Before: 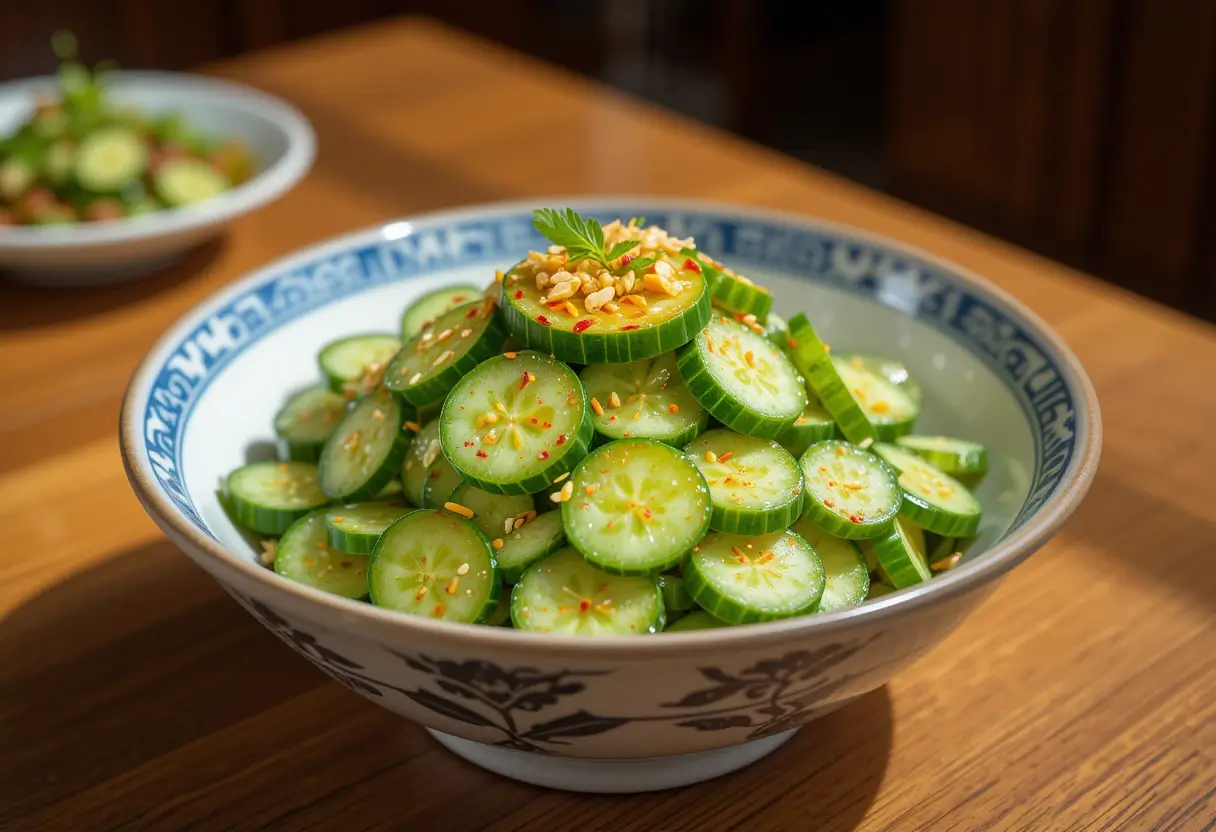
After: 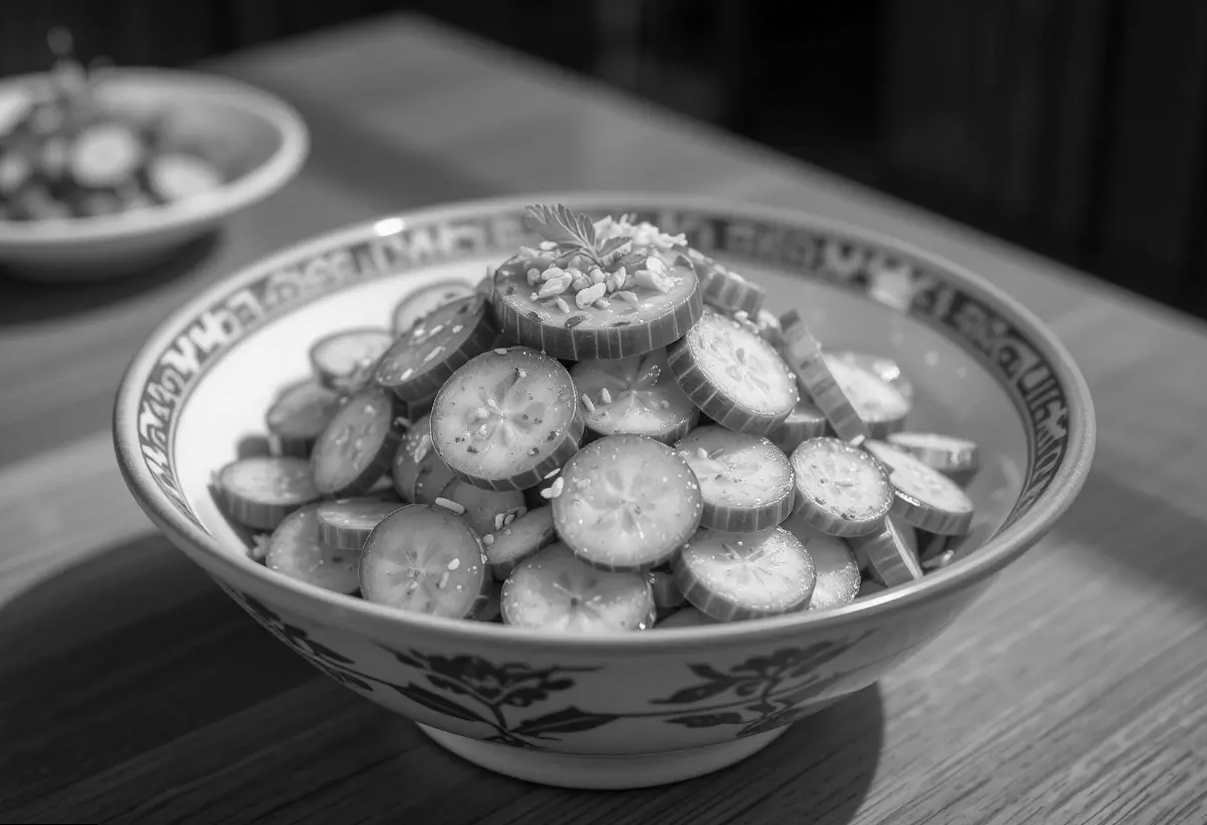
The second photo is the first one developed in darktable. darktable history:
bloom: size 3%, threshold 100%, strength 0%
monochrome: on, module defaults
rotate and perspective: rotation 0.192°, lens shift (horizontal) -0.015, crop left 0.005, crop right 0.996, crop top 0.006, crop bottom 0.99
